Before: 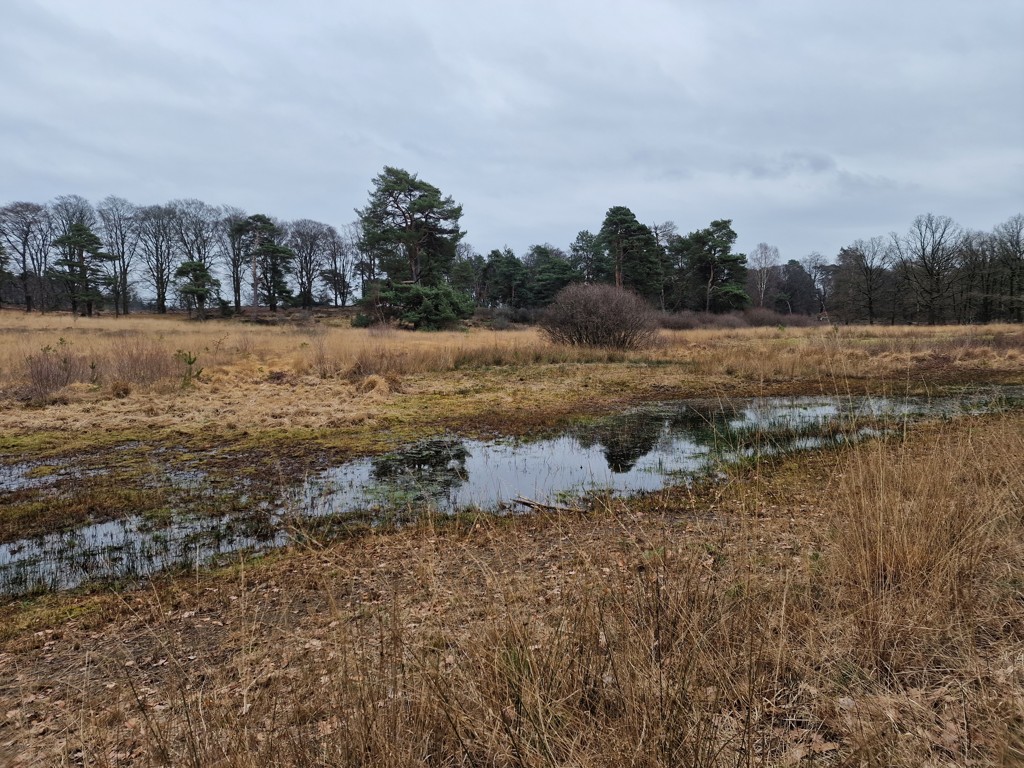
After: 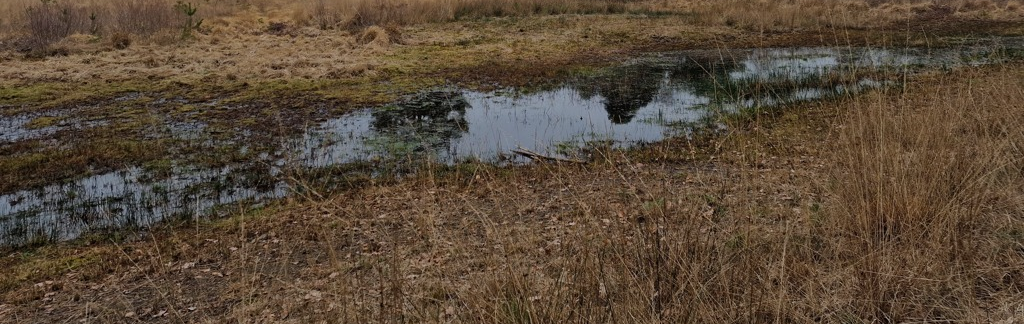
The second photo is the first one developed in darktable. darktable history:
crop: top 45.551%, bottom 12.262%
exposure: exposure -0.582 EV, compensate highlight preservation false
